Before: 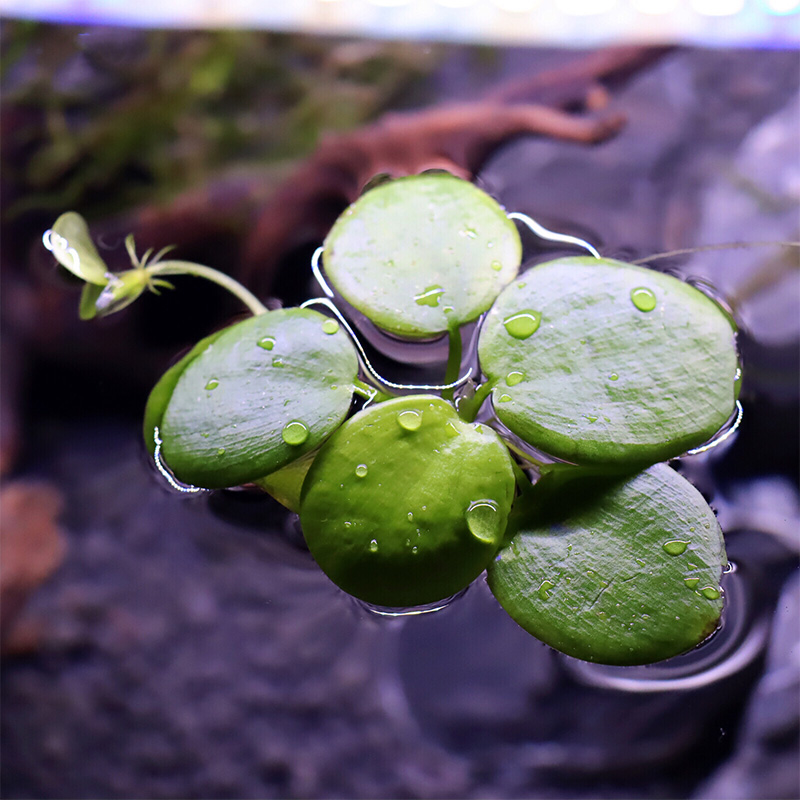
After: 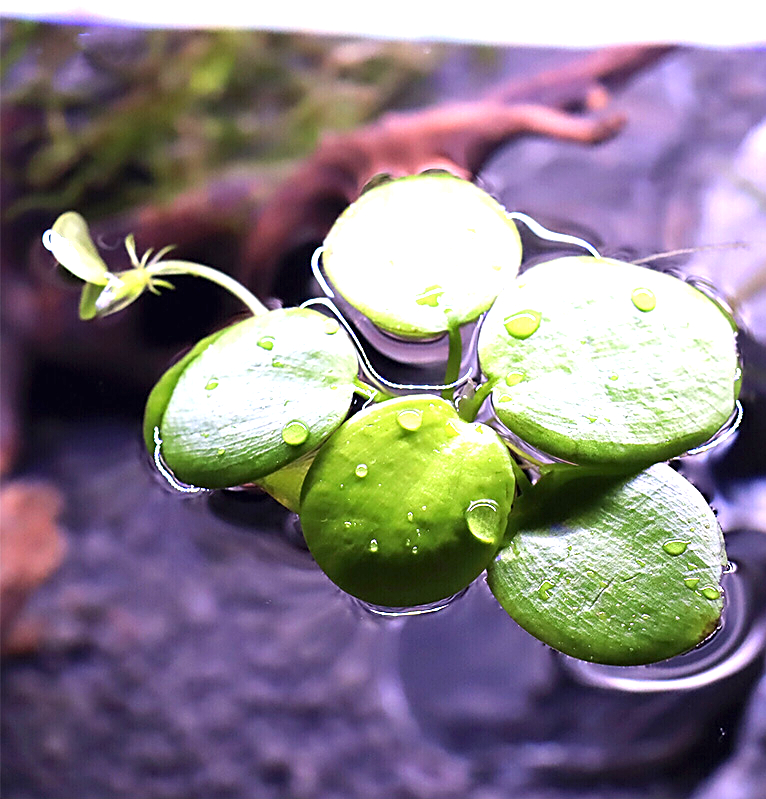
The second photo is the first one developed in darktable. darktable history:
exposure: black level correction 0, exposure 1.2 EV, compensate exposure bias true, compensate highlight preservation false
sharpen: on, module defaults
crop: right 4.126%, bottom 0.031%
